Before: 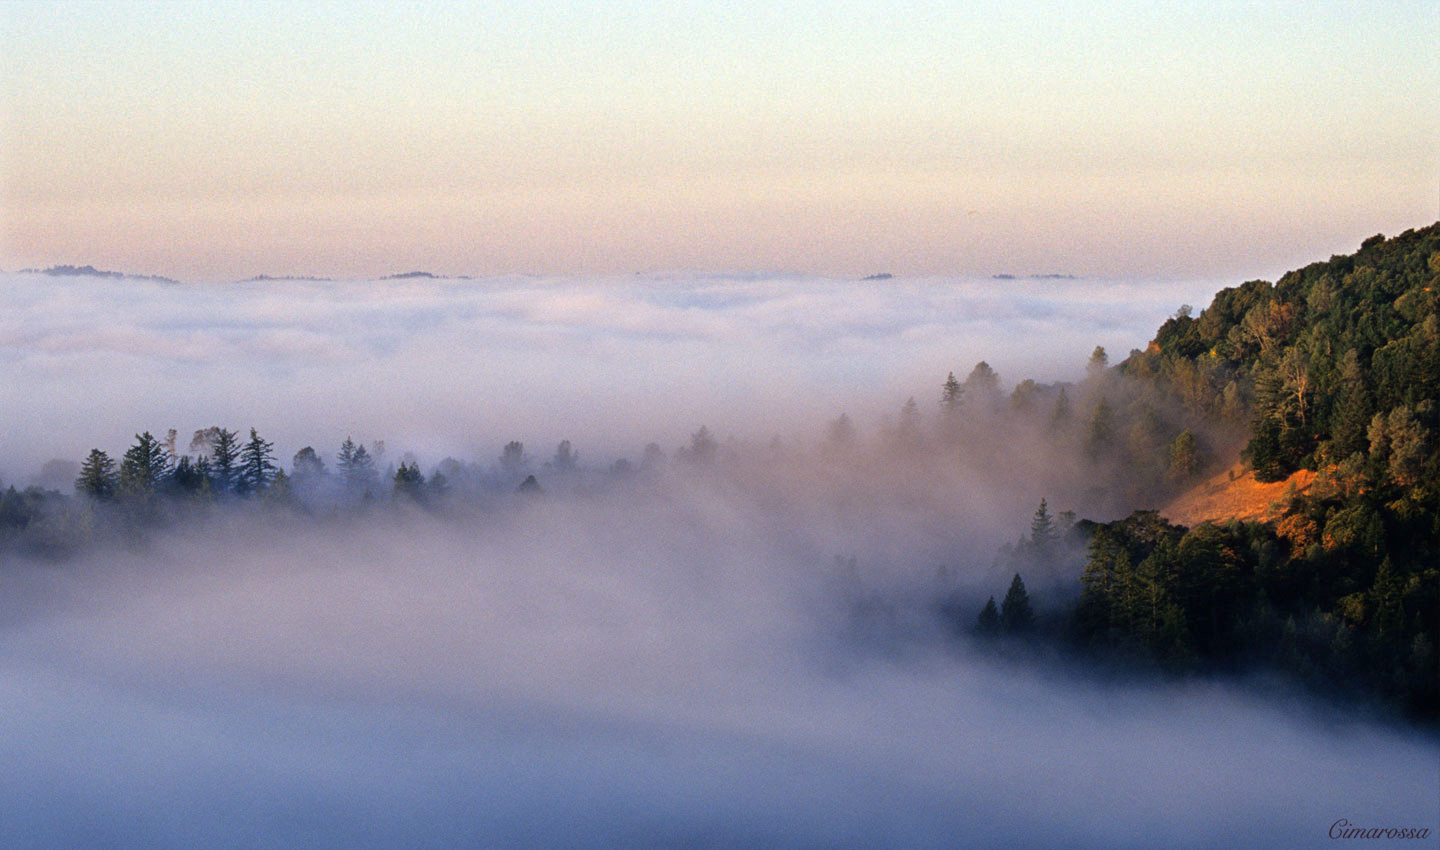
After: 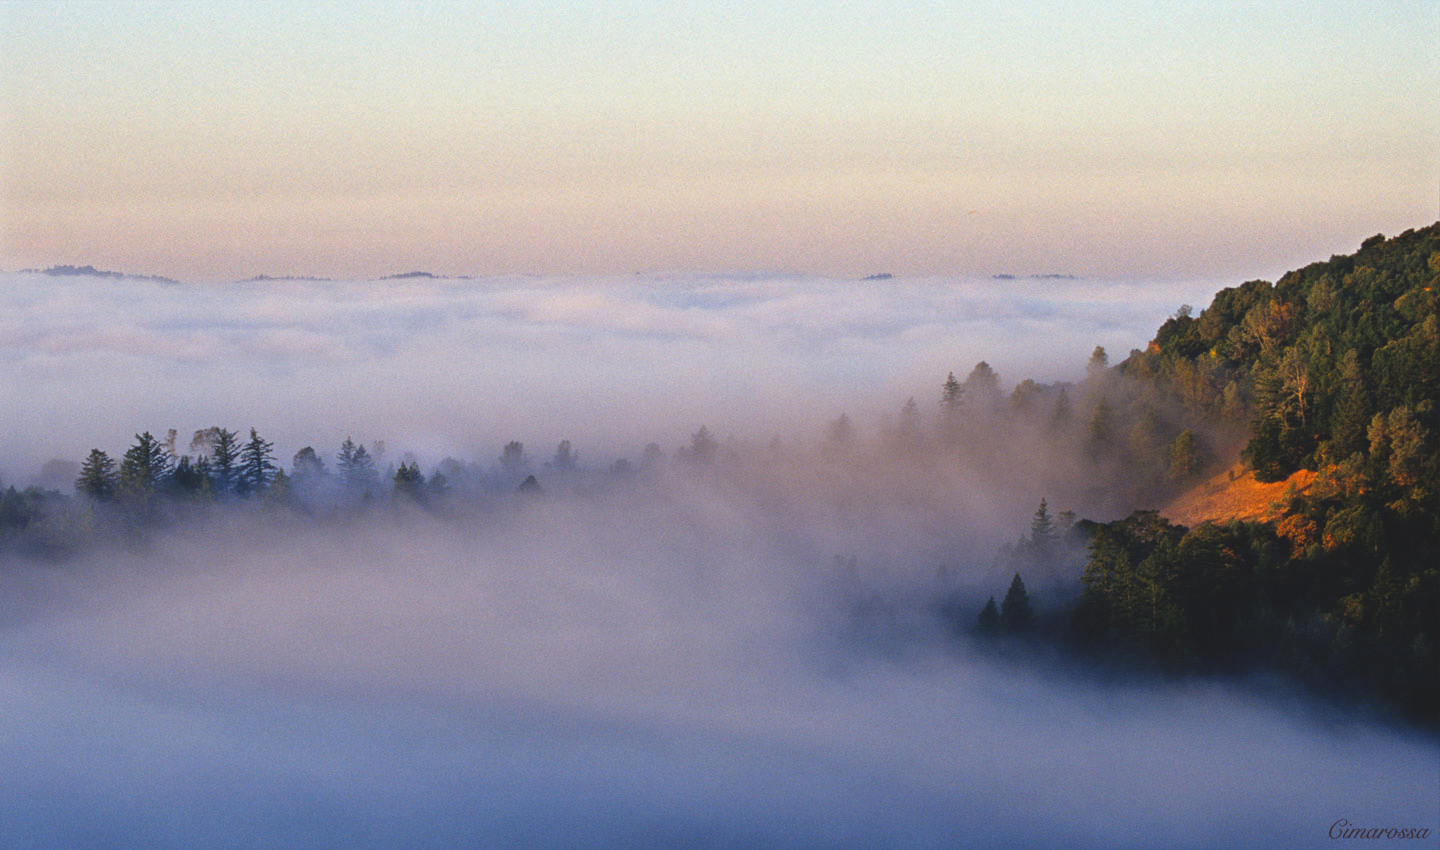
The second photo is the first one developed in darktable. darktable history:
rgb levels: preserve colors max RGB
exposure: black level correction -0.014, exposure -0.193 EV, compensate highlight preservation false
color balance rgb: linear chroma grading › shadows 19.44%, linear chroma grading › highlights 3.42%, linear chroma grading › mid-tones 10.16%
